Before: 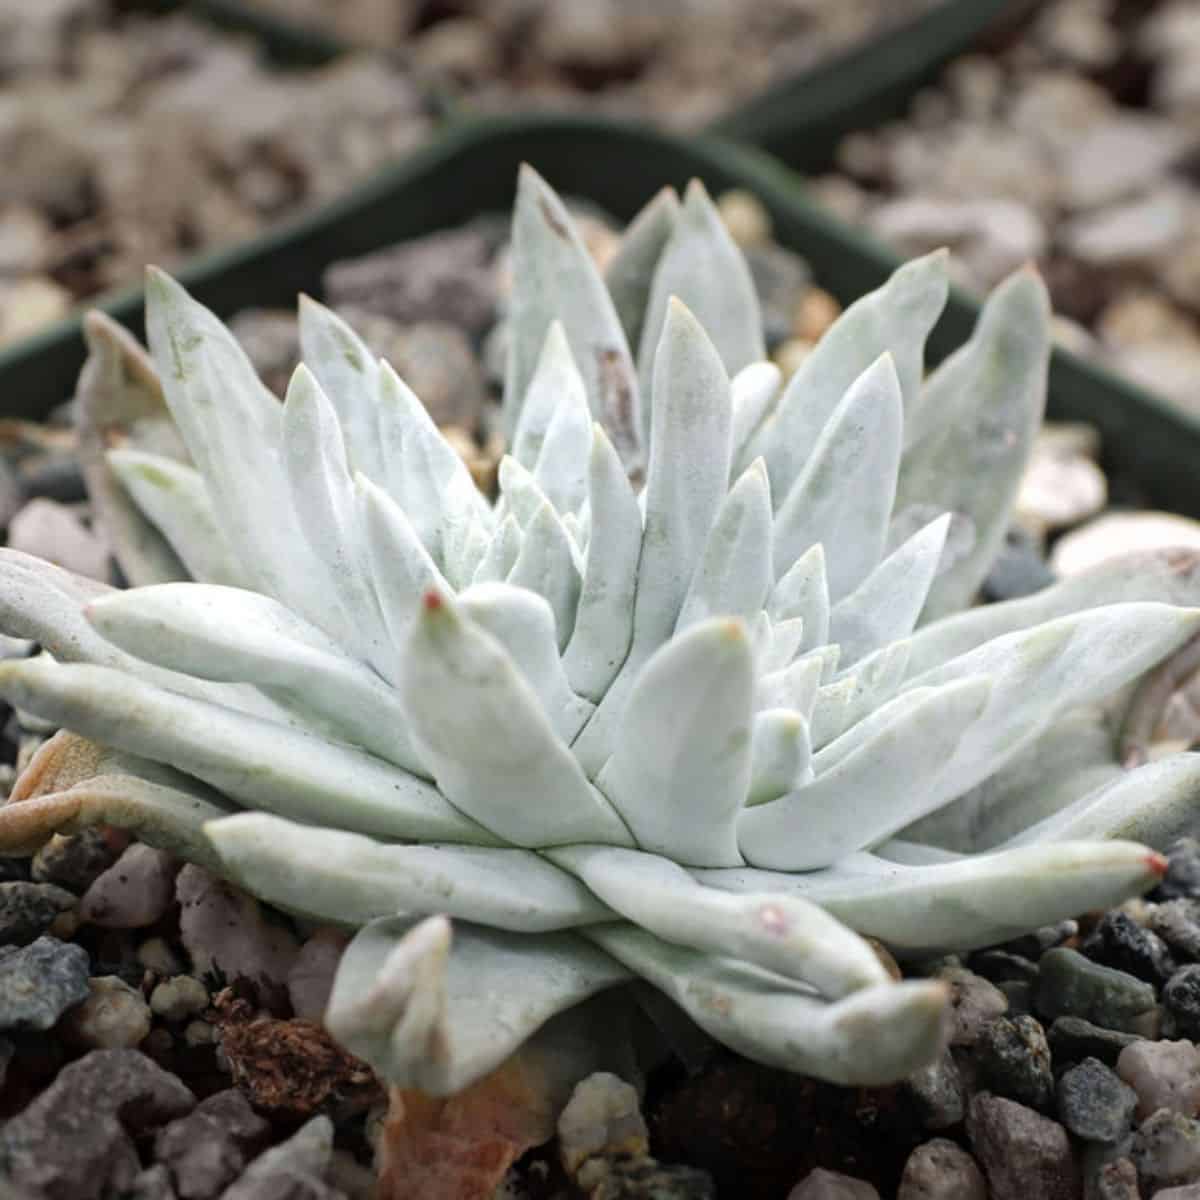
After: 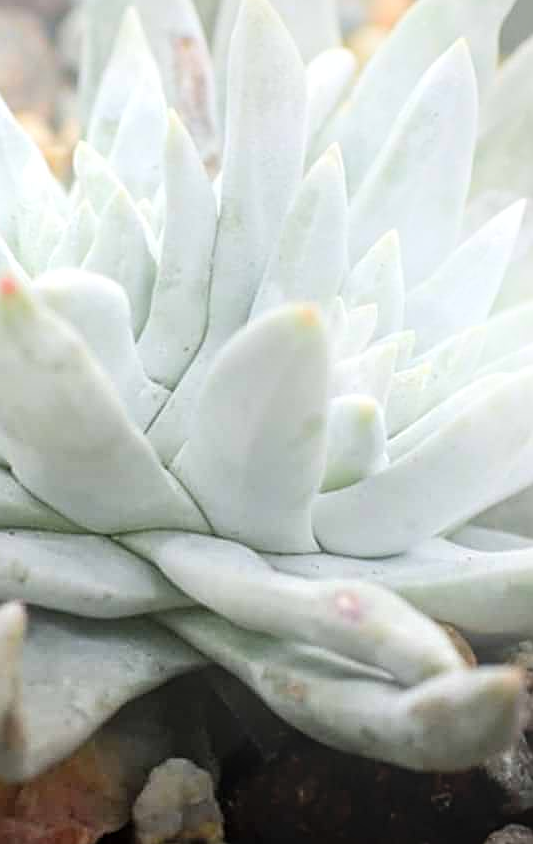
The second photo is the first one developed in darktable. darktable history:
bloom: on, module defaults
crop: left 35.432%, top 26.233%, right 20.145%, bottom 3.432%
sharpen: on, module defaults
local contrast: detail 117%
